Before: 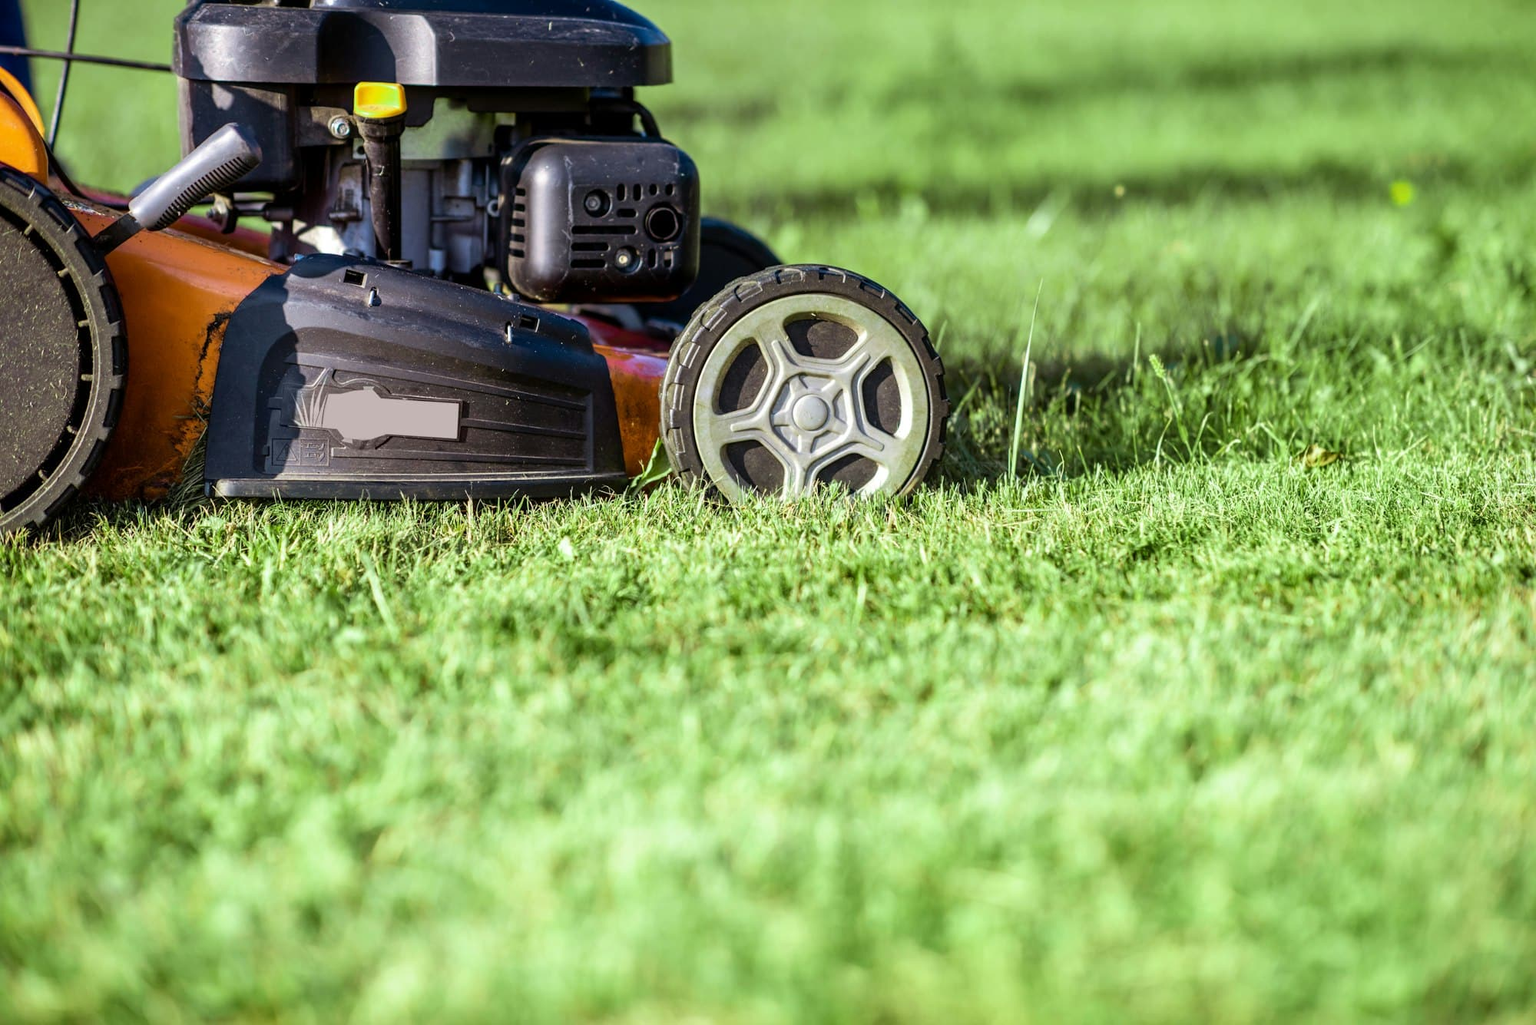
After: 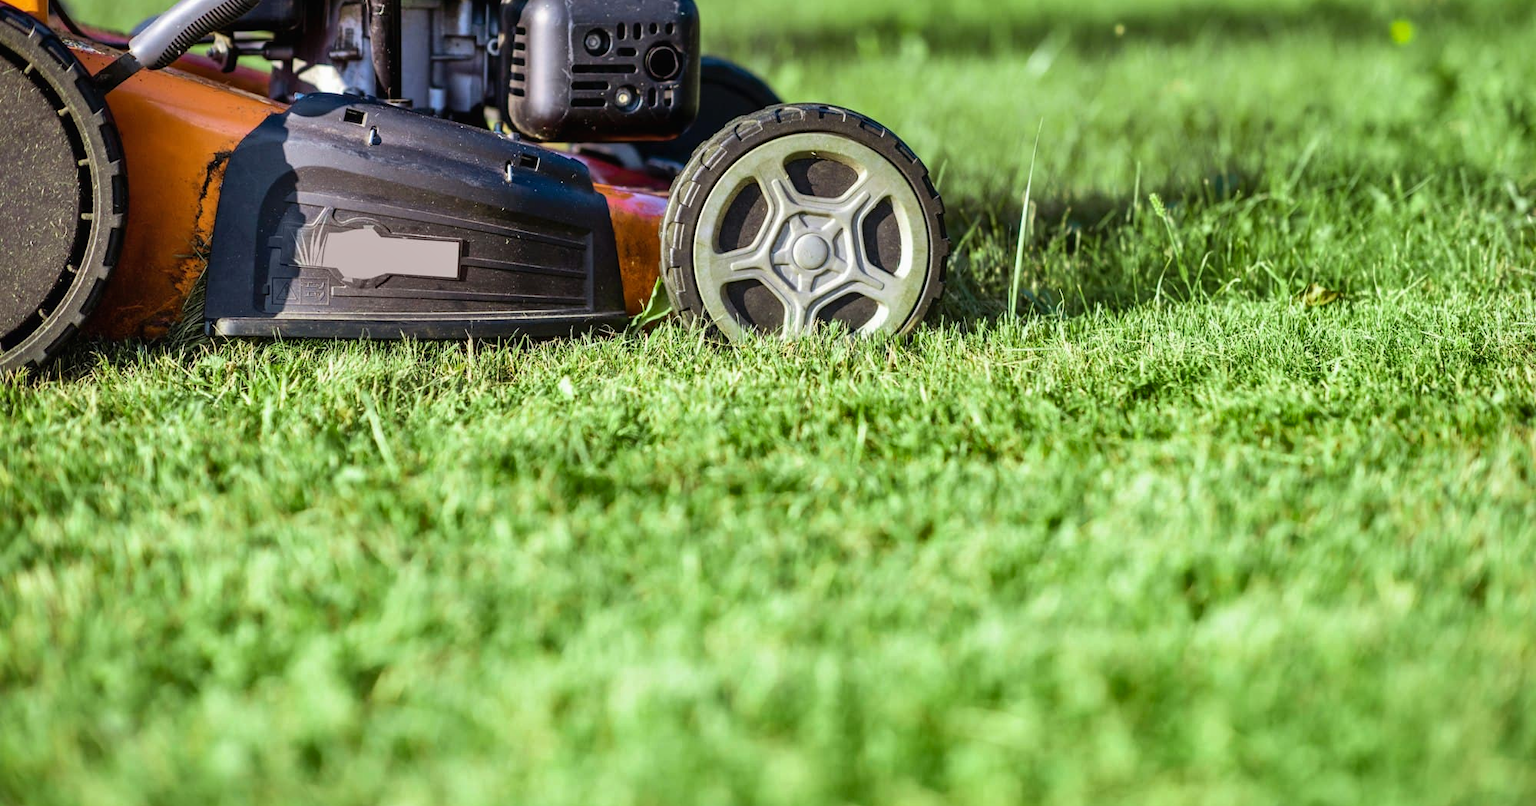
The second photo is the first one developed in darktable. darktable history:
crop and rotate: top 15.774%, bottom 5.506%
shadows and highlights: soften with gaussian
contrast brightness saturation: contrast -0.02, brightness -0.01, saturation 0.03
